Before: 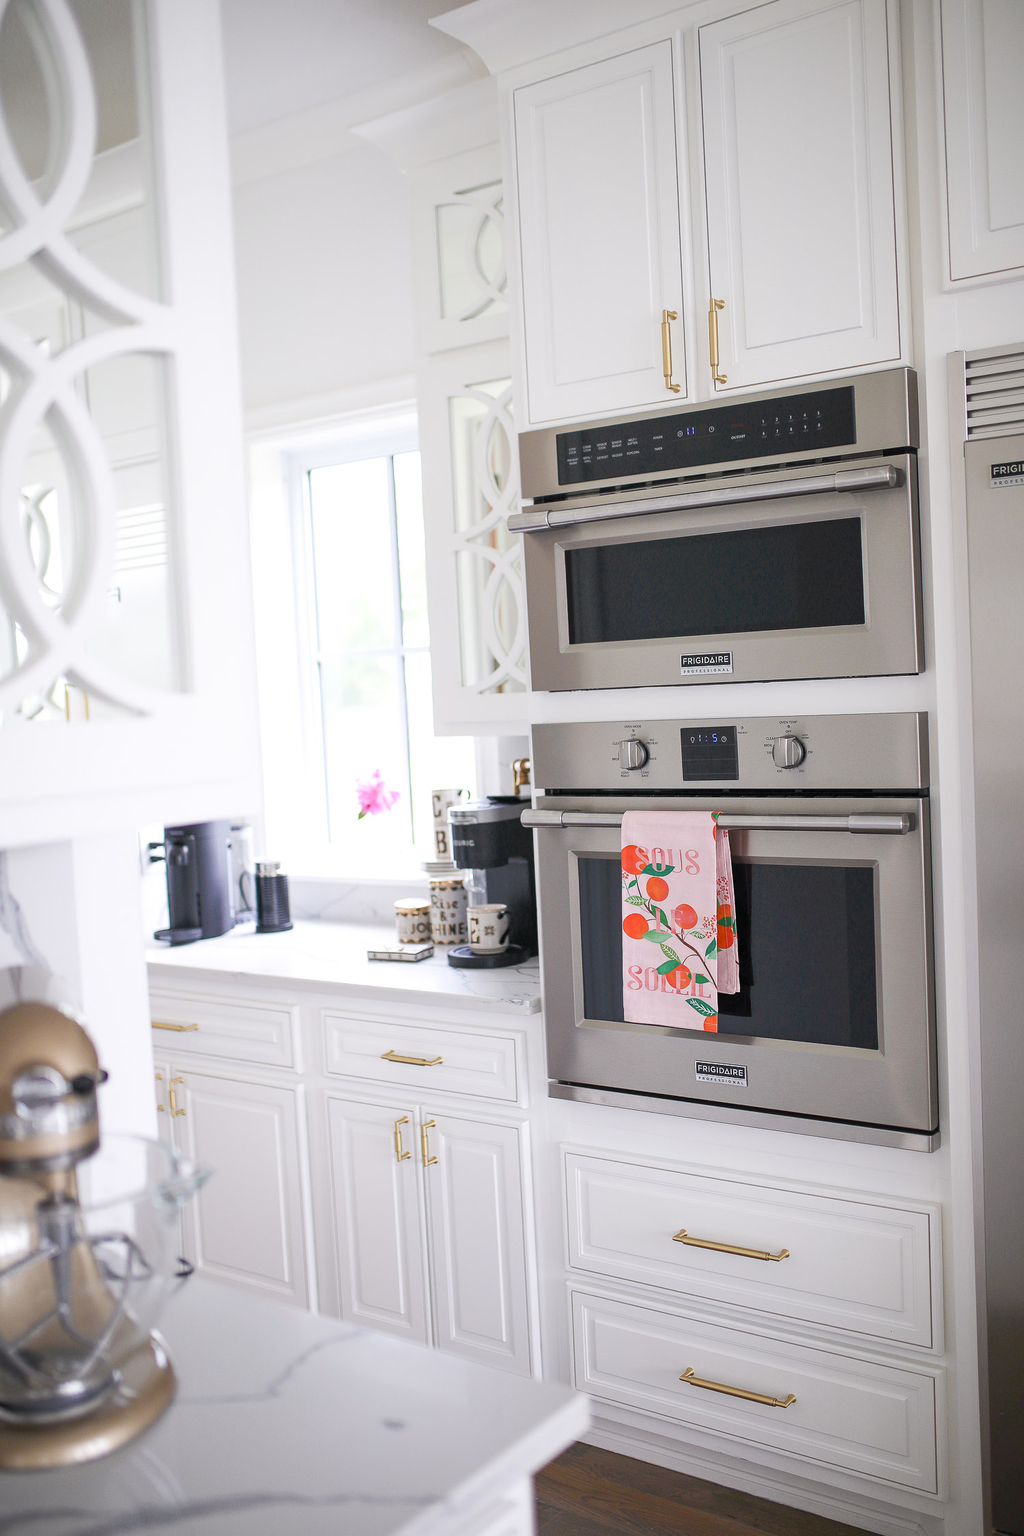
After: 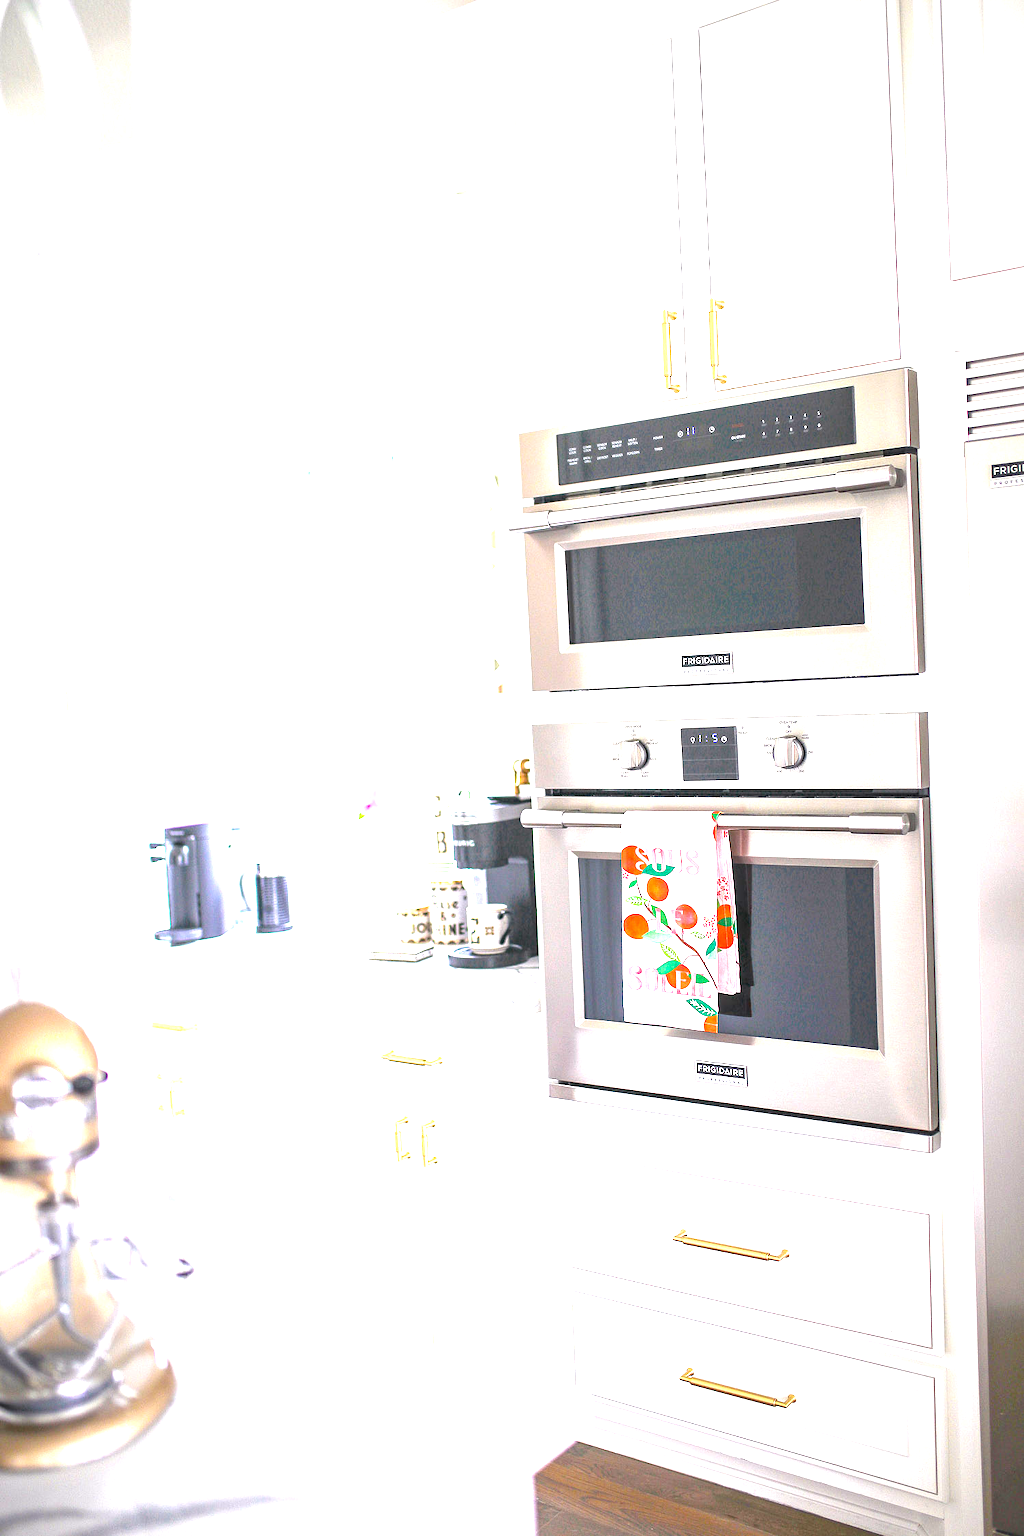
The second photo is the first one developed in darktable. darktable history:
local contrast: detail 130%
exposure: black level correction 0, exposure 1.749 EV, compensate highlight preservation false
sharpen: radius 5.307, amount 0.316, threshold 26.861
color balance rgb: perceptual saturation grading › global saturation 25.15%, global vibrance 14.399%
